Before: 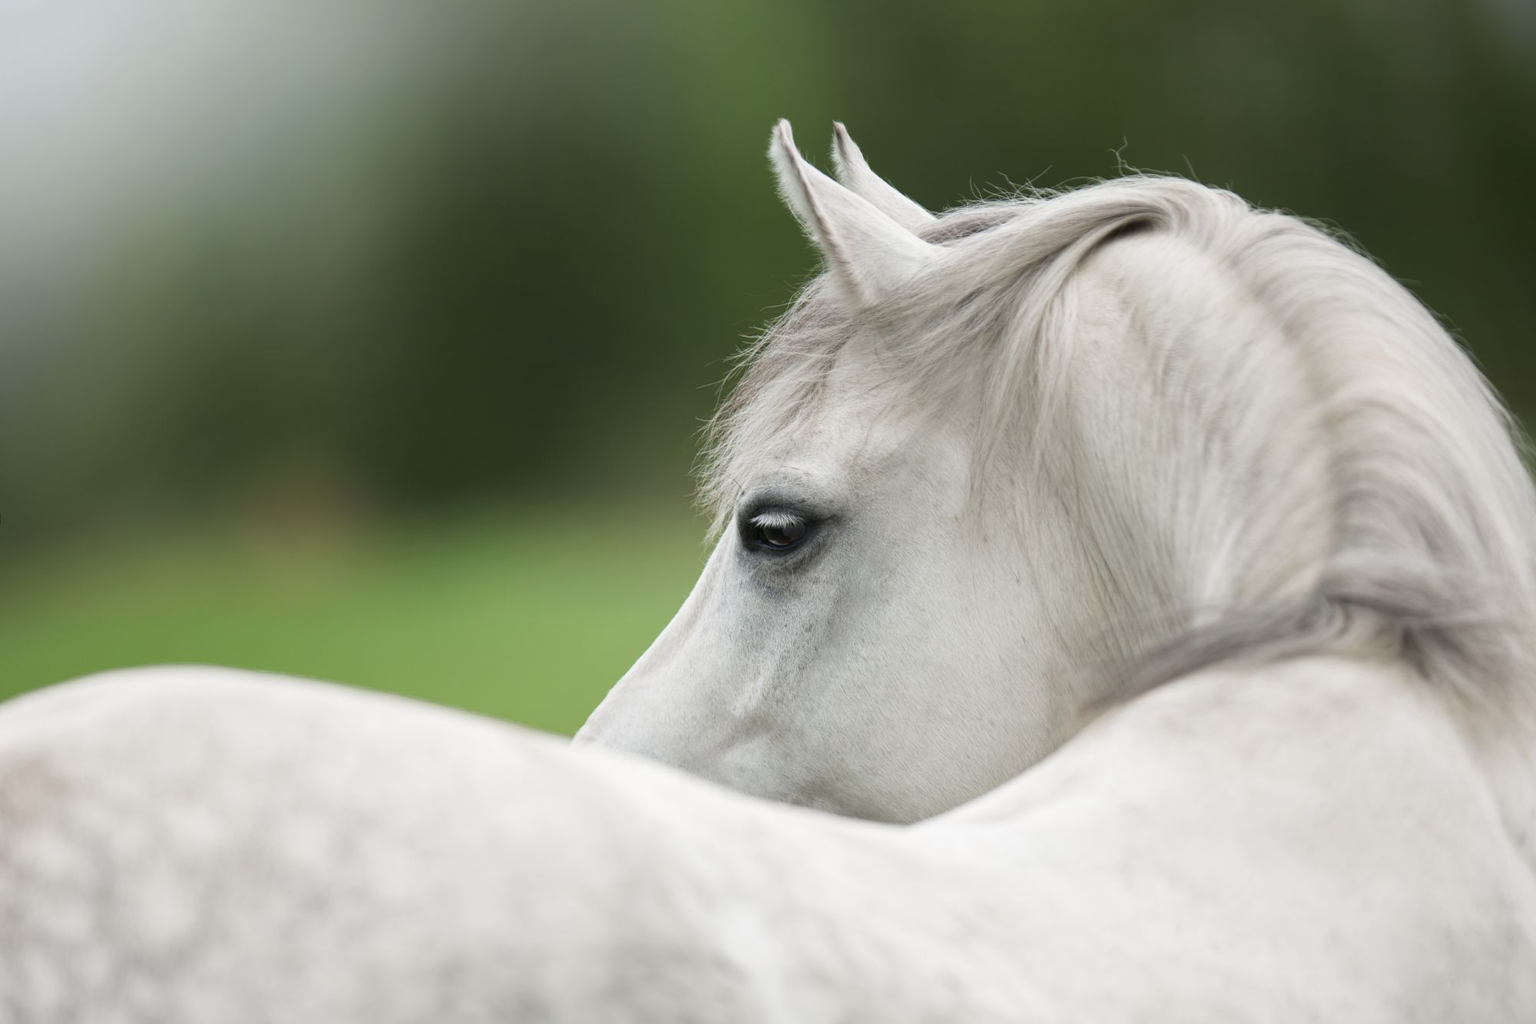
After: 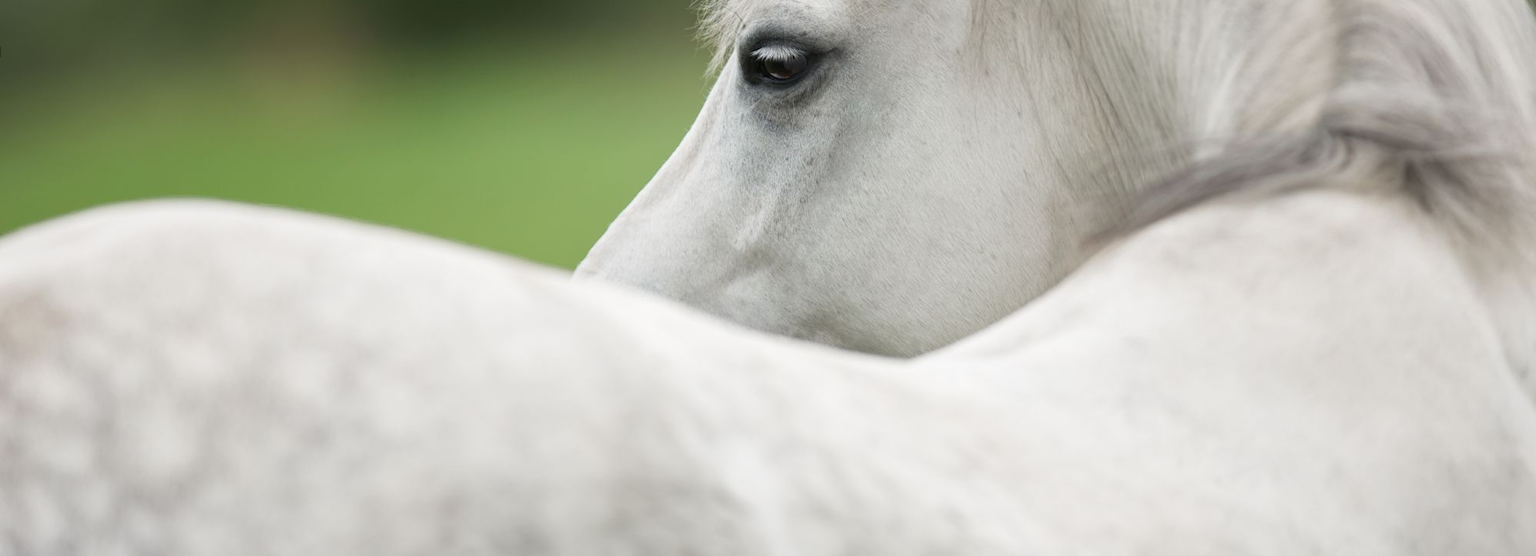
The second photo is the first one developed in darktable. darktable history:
crop and rotate: top 45.683%, right 0.107%
